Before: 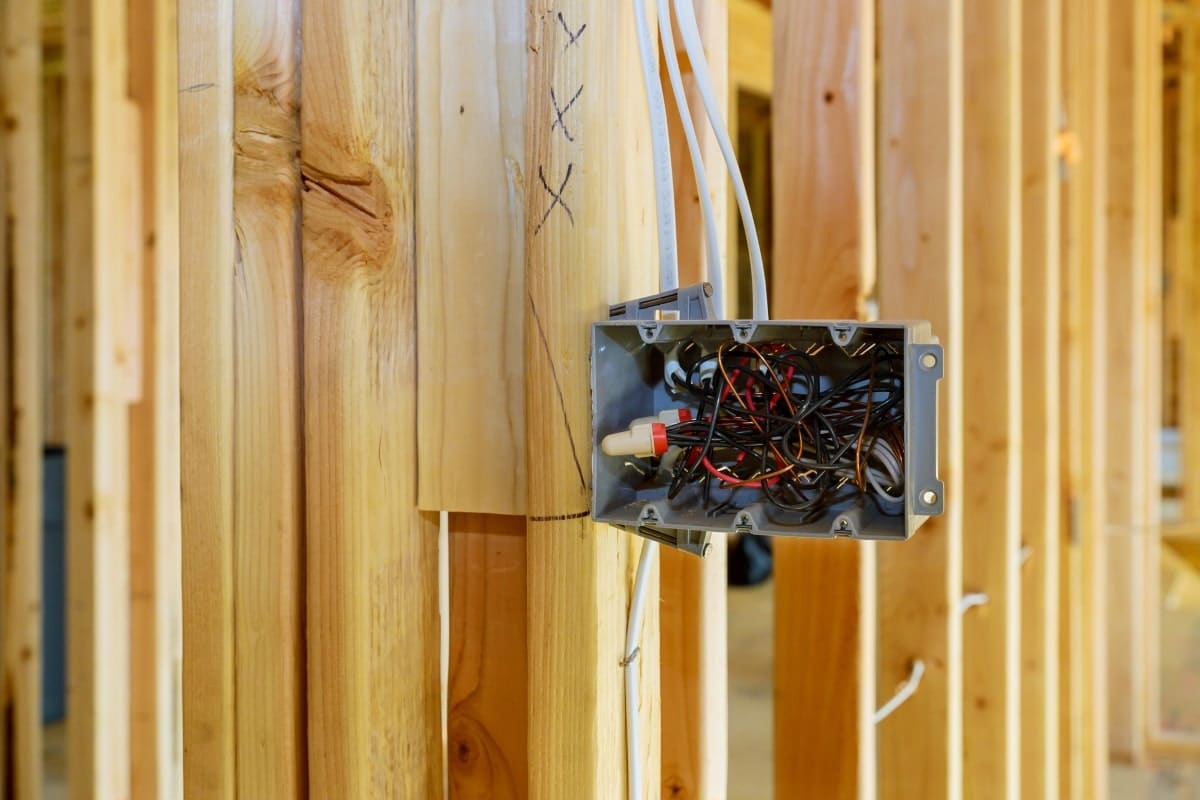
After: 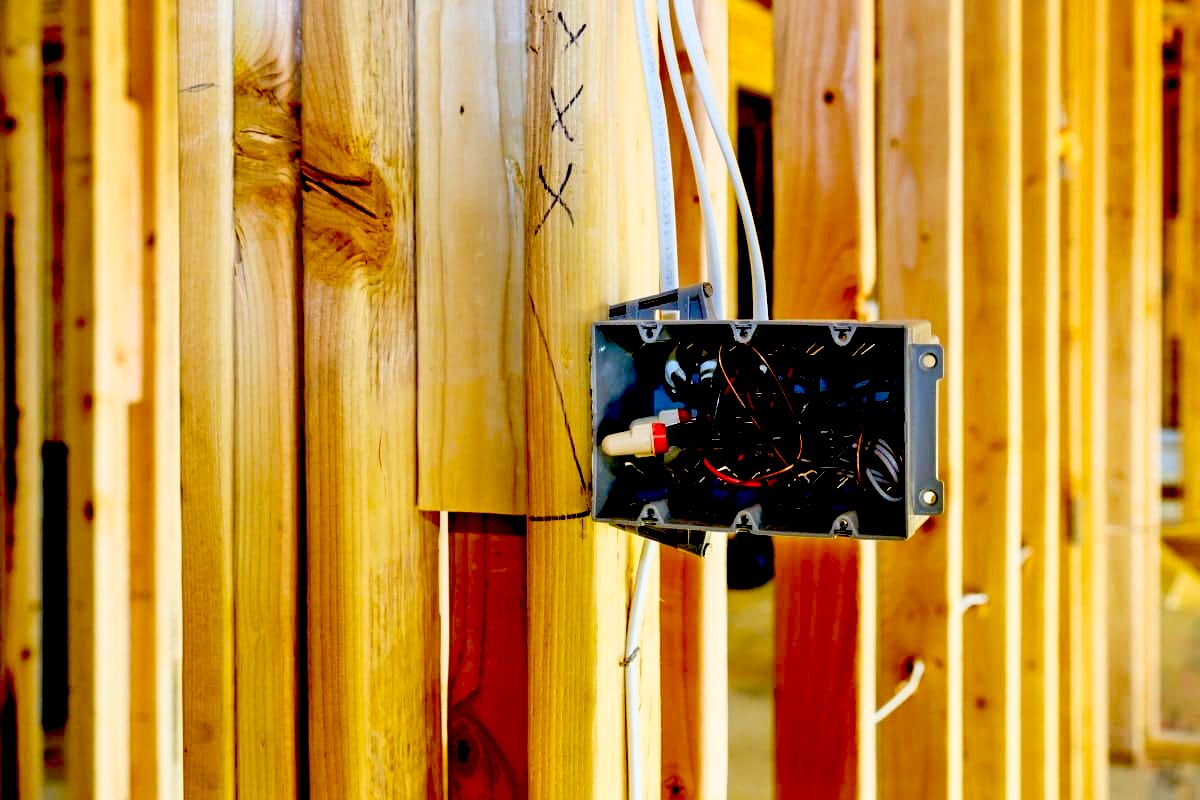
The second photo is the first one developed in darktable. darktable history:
exposure: black level correction 0.1, exposure -0.092 EV, compensate highlight preservation false
base curve: curves: ch0 [(0, 0) (0.557, 0.834) (1, 1)]
shadows and highlights: low approximation 0.01, soften with gaussian
